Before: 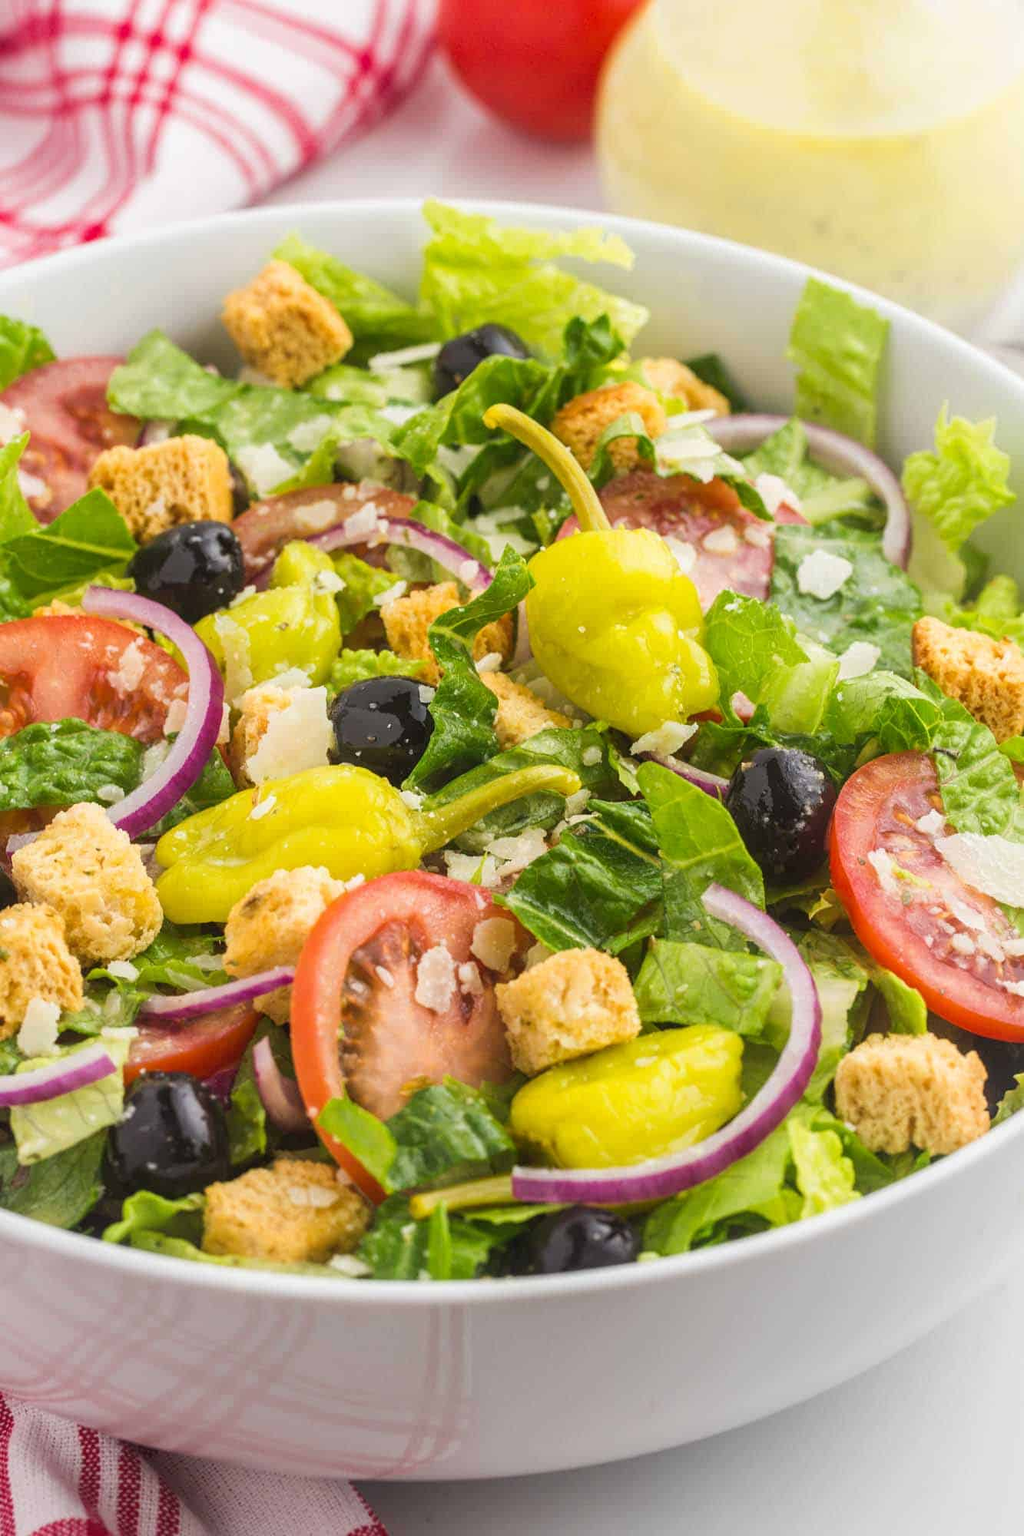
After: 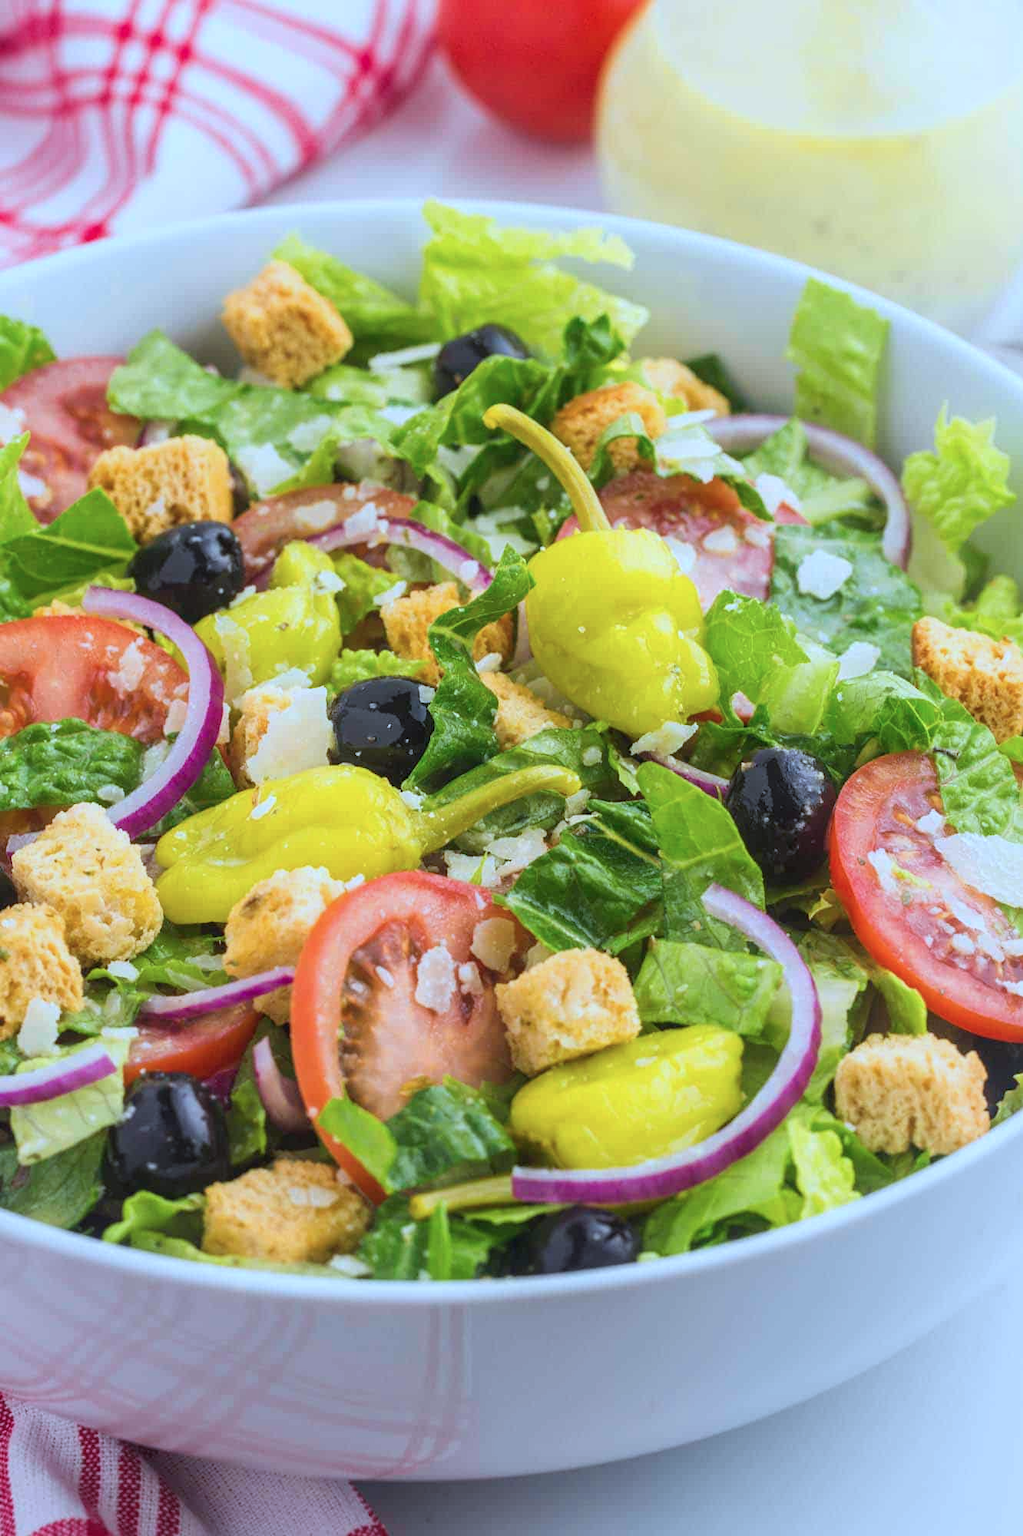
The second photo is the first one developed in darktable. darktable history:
color calibration: output R [0.999, 0.026, -0.11, 0], output G [-0.019, 1.037, -0.099, 0], output B [0.022, -0.023, 0.902, 0], illuminant custom, x 0.39, y 0.392, temperature 3874.19 K
